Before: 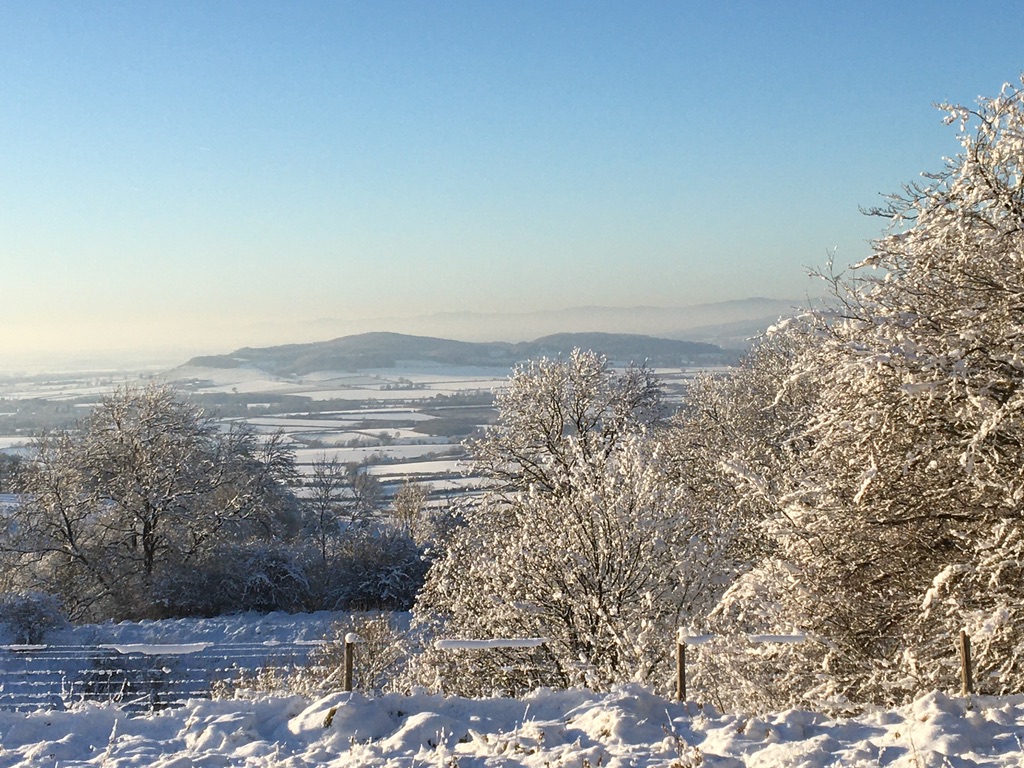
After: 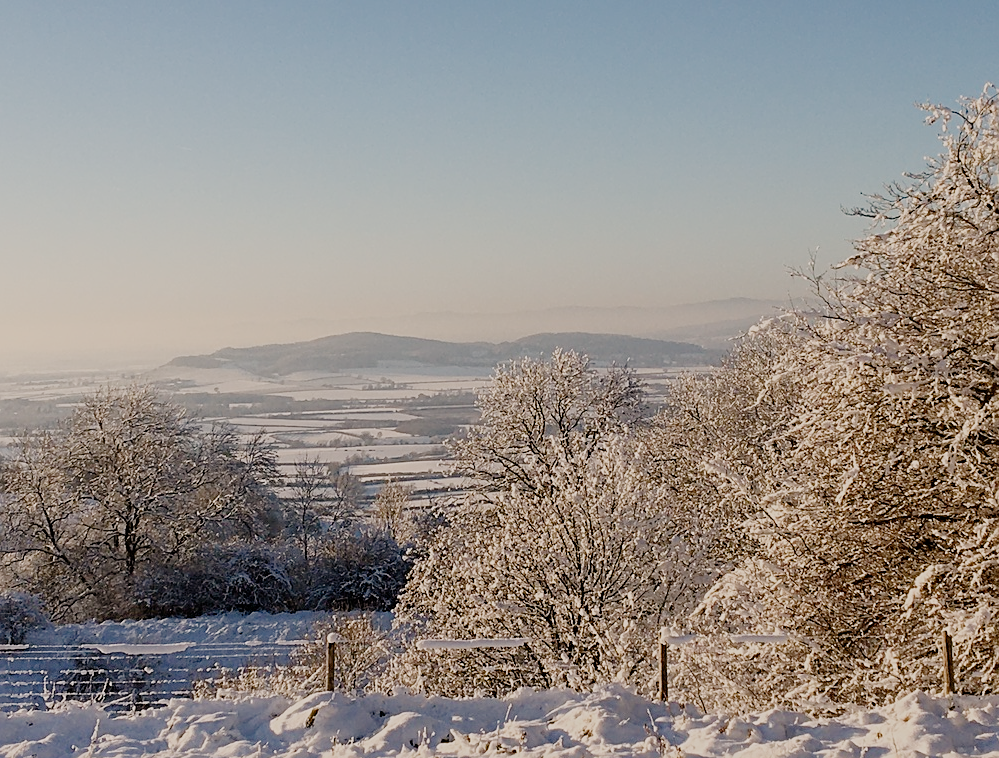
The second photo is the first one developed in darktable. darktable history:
filmic rgb: middle gray luminance 18%, black relative exposure -7.5 EV, white relative exposure 8.5 EV, threshold 6 EV, target black luminance 0%, hardness 2.23, latitude 18.37%, contrast 0.878, highlights saturation mix 5%, shadows ↔ highlights balance 10.15%, add noise in highlights 0, preserve chrominance no, color science v3 (2019), use custom middle-gray values true, iterations of high-quality reconstruction 0, contrast in highlights soft, enable highlight reconstruction true
color balance rgb: global vibrance 0.5%
sharpen: on, module defaults
white balance: red 1.127, blue 0.943
crop and rotate: left 1.774%, right 0.633%, bottom 1.28%
